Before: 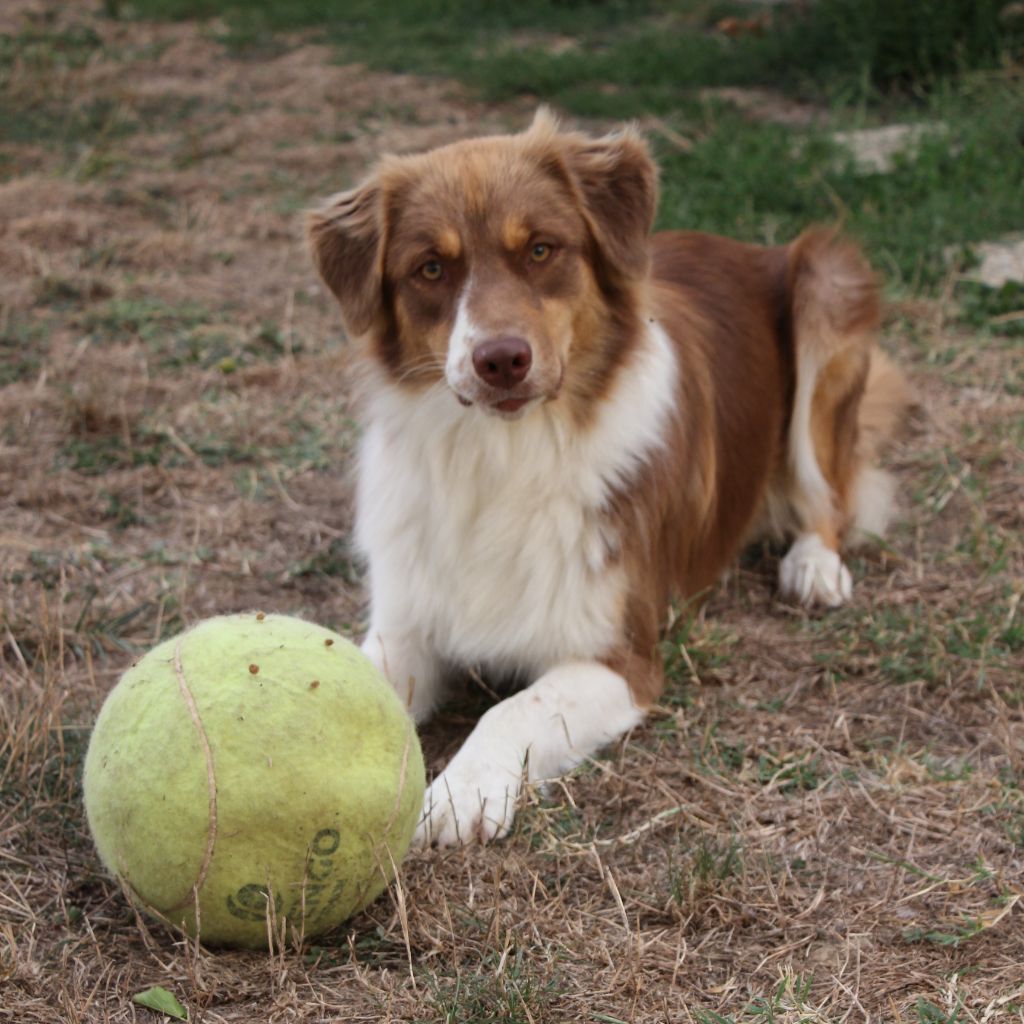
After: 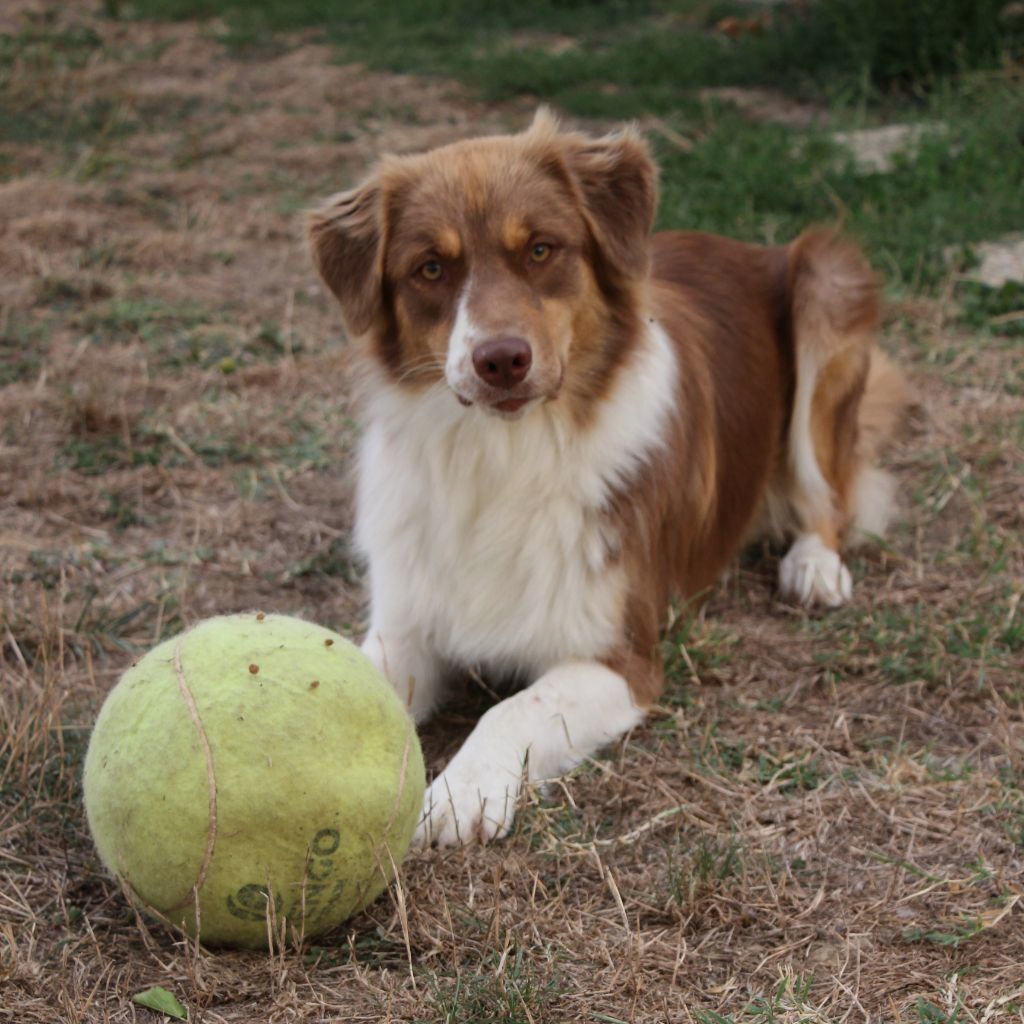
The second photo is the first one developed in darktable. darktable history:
exposure: exposure -0.153 EV, compensate highlight preservation false
